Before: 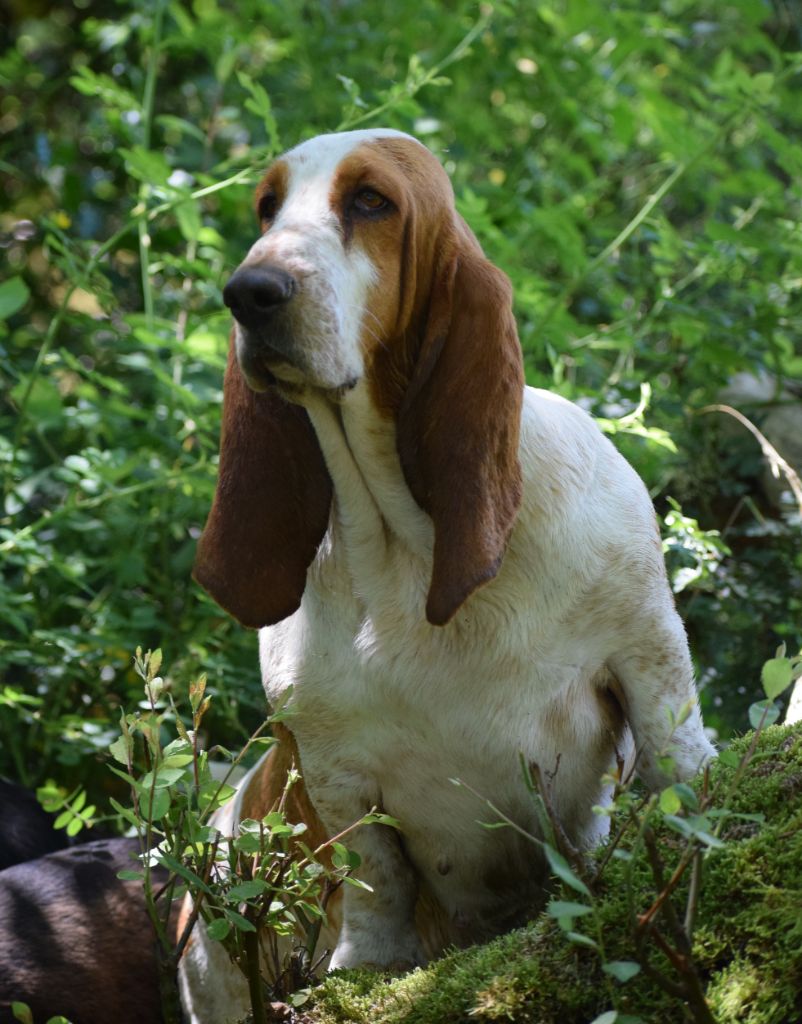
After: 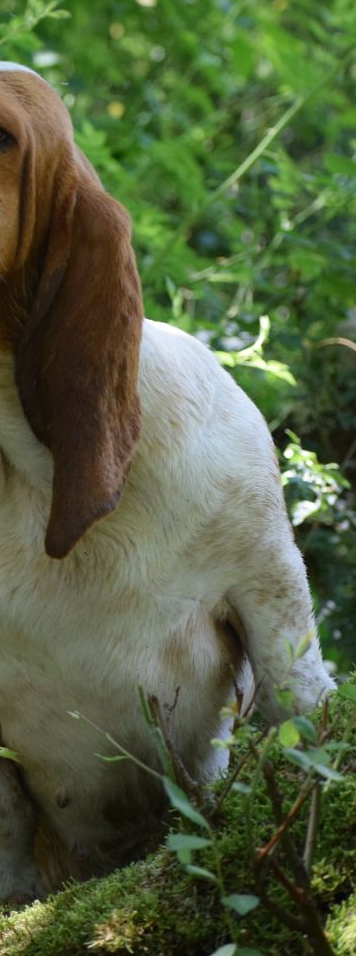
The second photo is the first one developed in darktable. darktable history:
crop: left 47.553%, top 6.637%, right 8.004%
